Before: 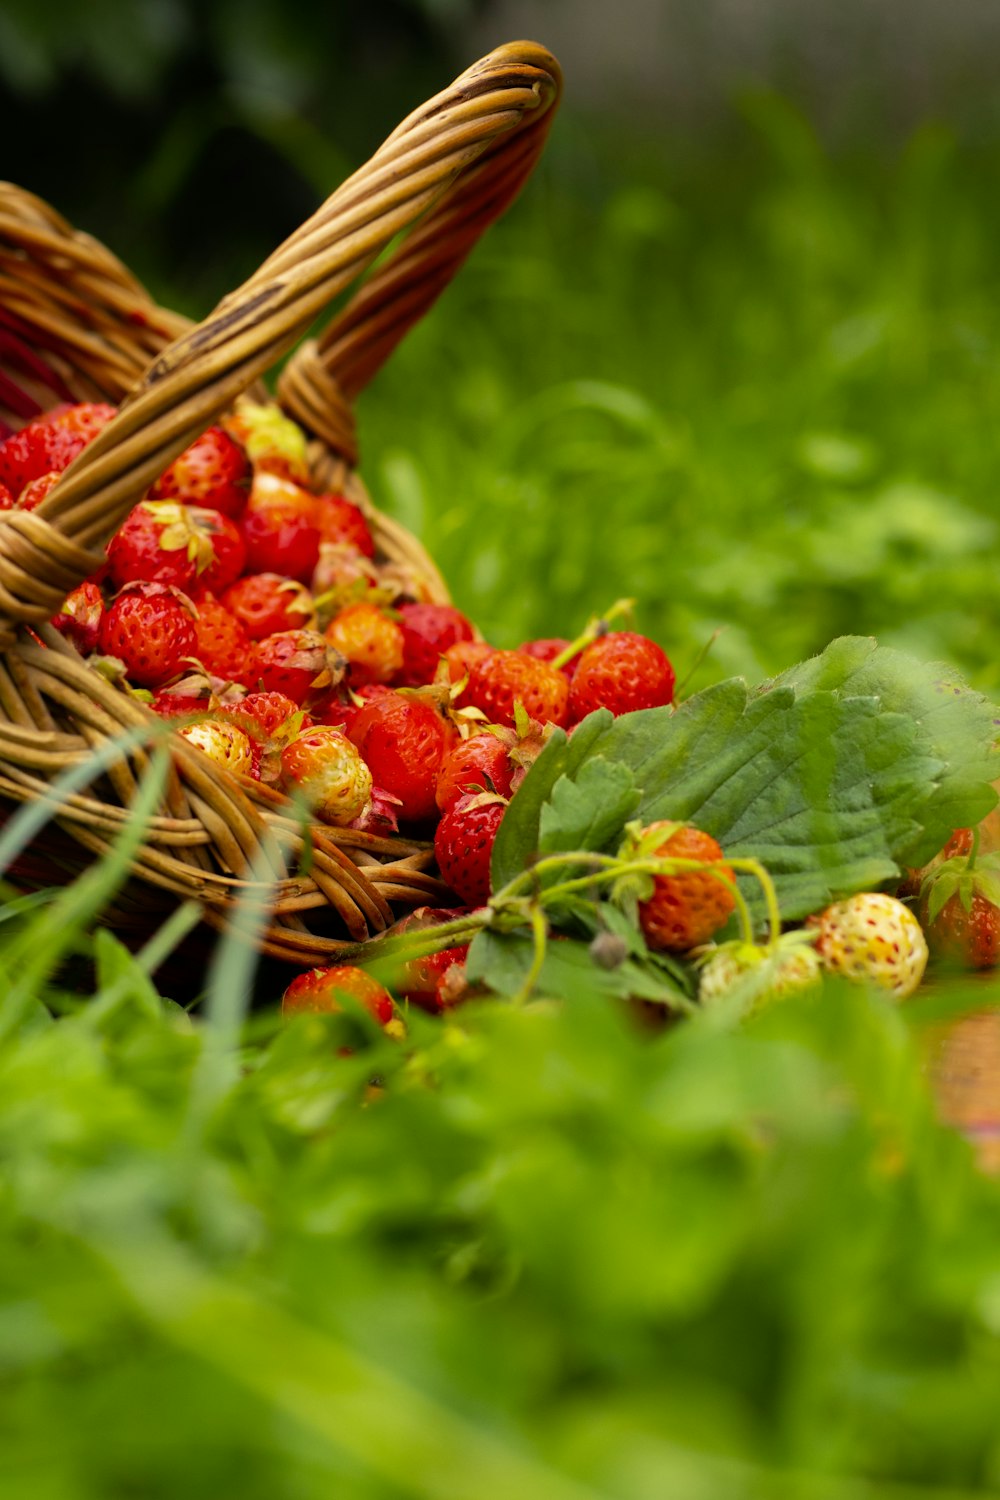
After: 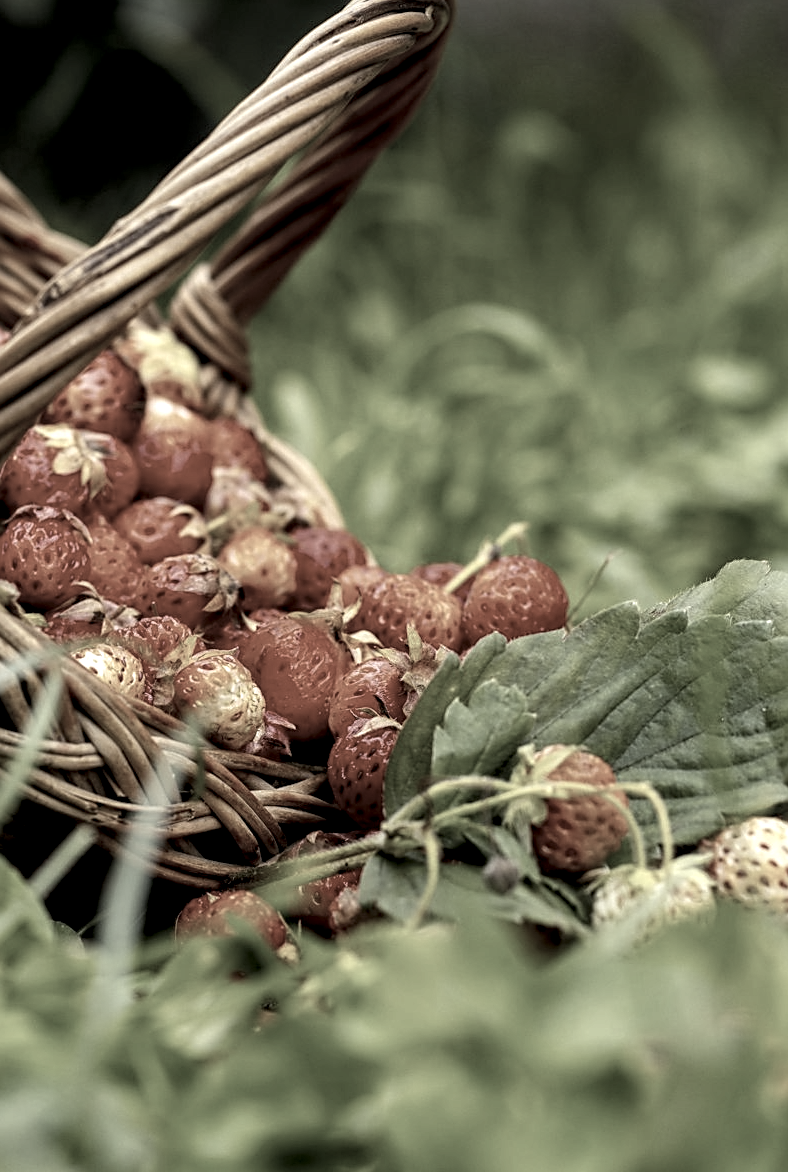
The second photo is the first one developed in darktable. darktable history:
local contrast: highlights 60%, shadows 60%, detail 160%
crop and rotate: left 10.77%, top 5.1%, right 10.41%, bottom 16.76%
sharpen: on, module defaults
color correction: saturation 0.3
